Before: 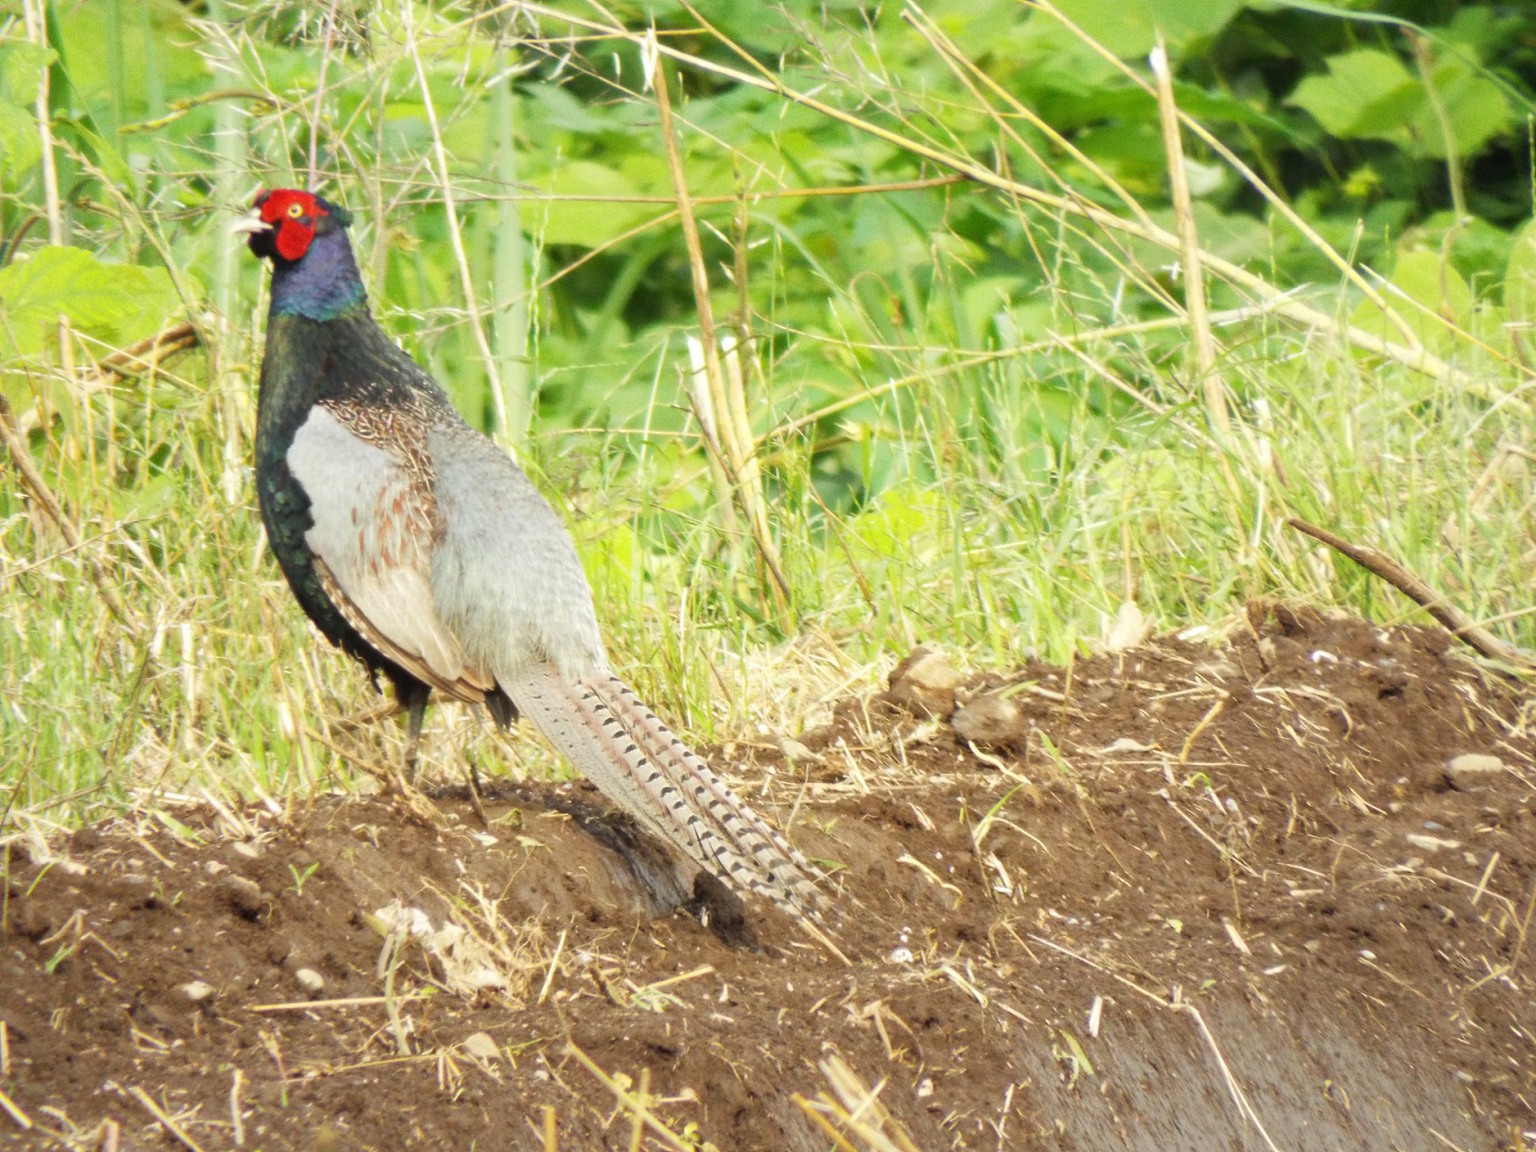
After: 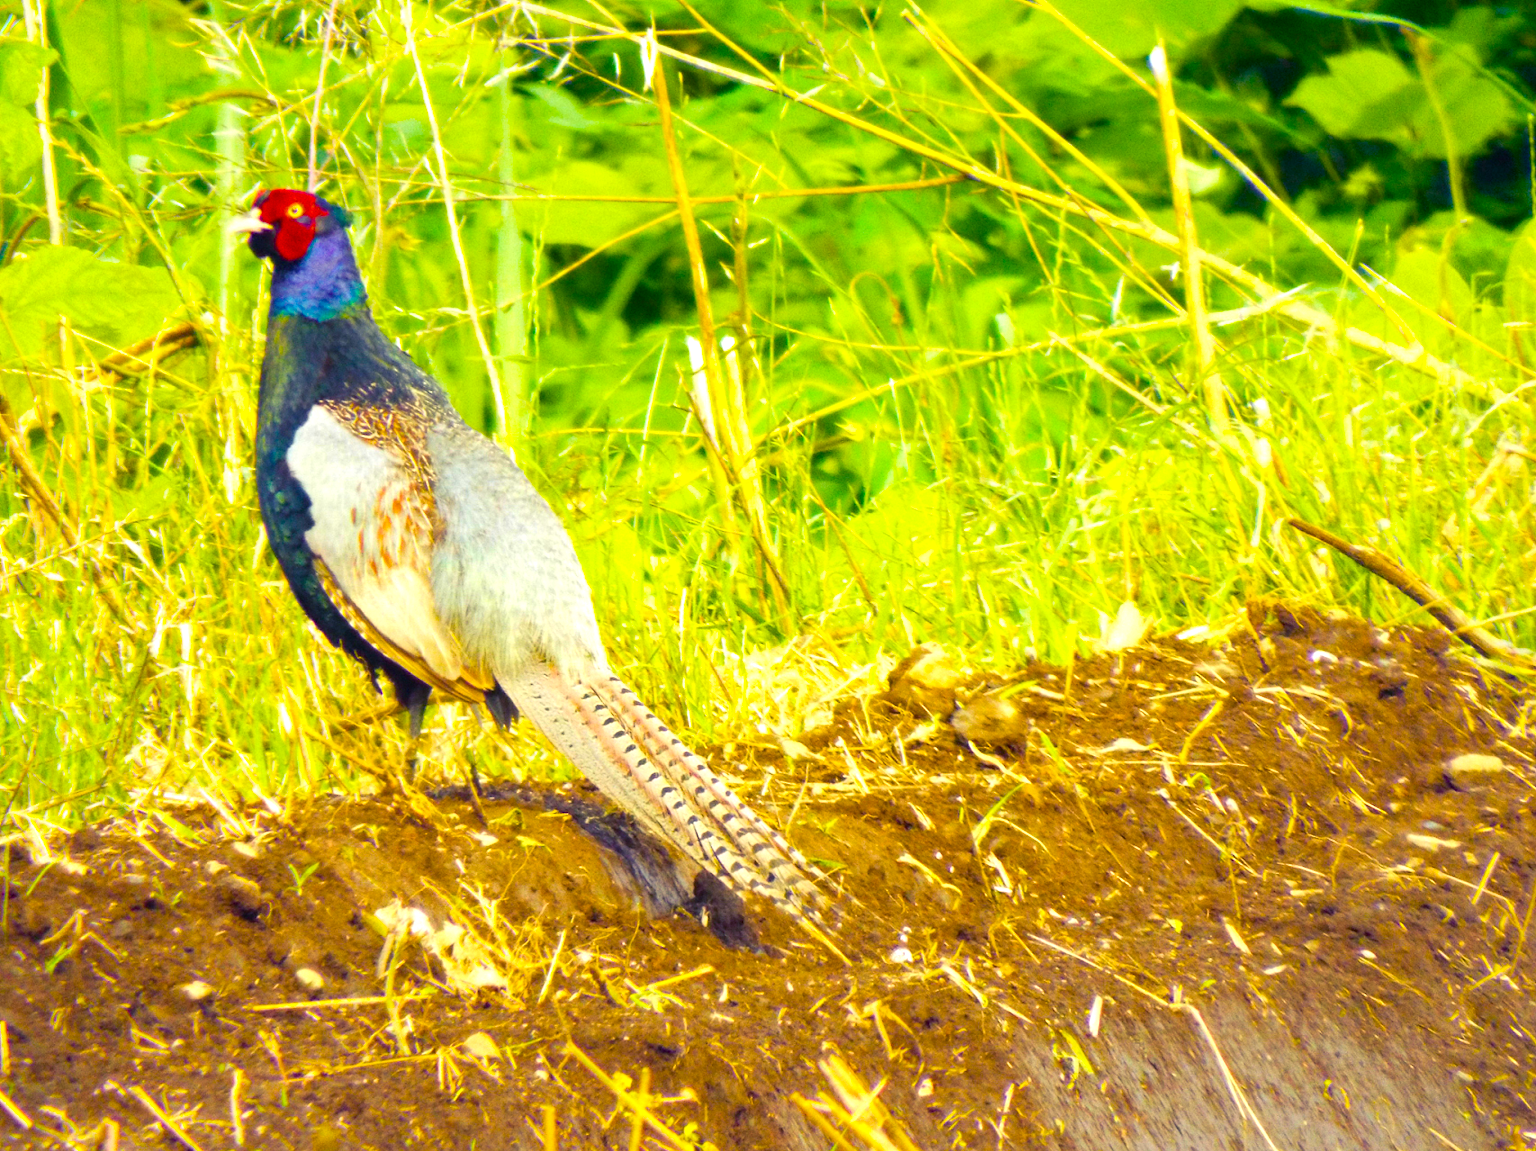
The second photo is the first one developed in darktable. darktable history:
color balance rgb: shadows lift › luminance -28.985%, shadows lift › chroma 14.998%, shadows lift › hue 269.09°, linear chroma grading › global chroma 9.677%, perceptual saturation grading › global saturation 98.792%, perceptual brilliance grading › global brilliance 11.706%, global vibrance 15.13%
